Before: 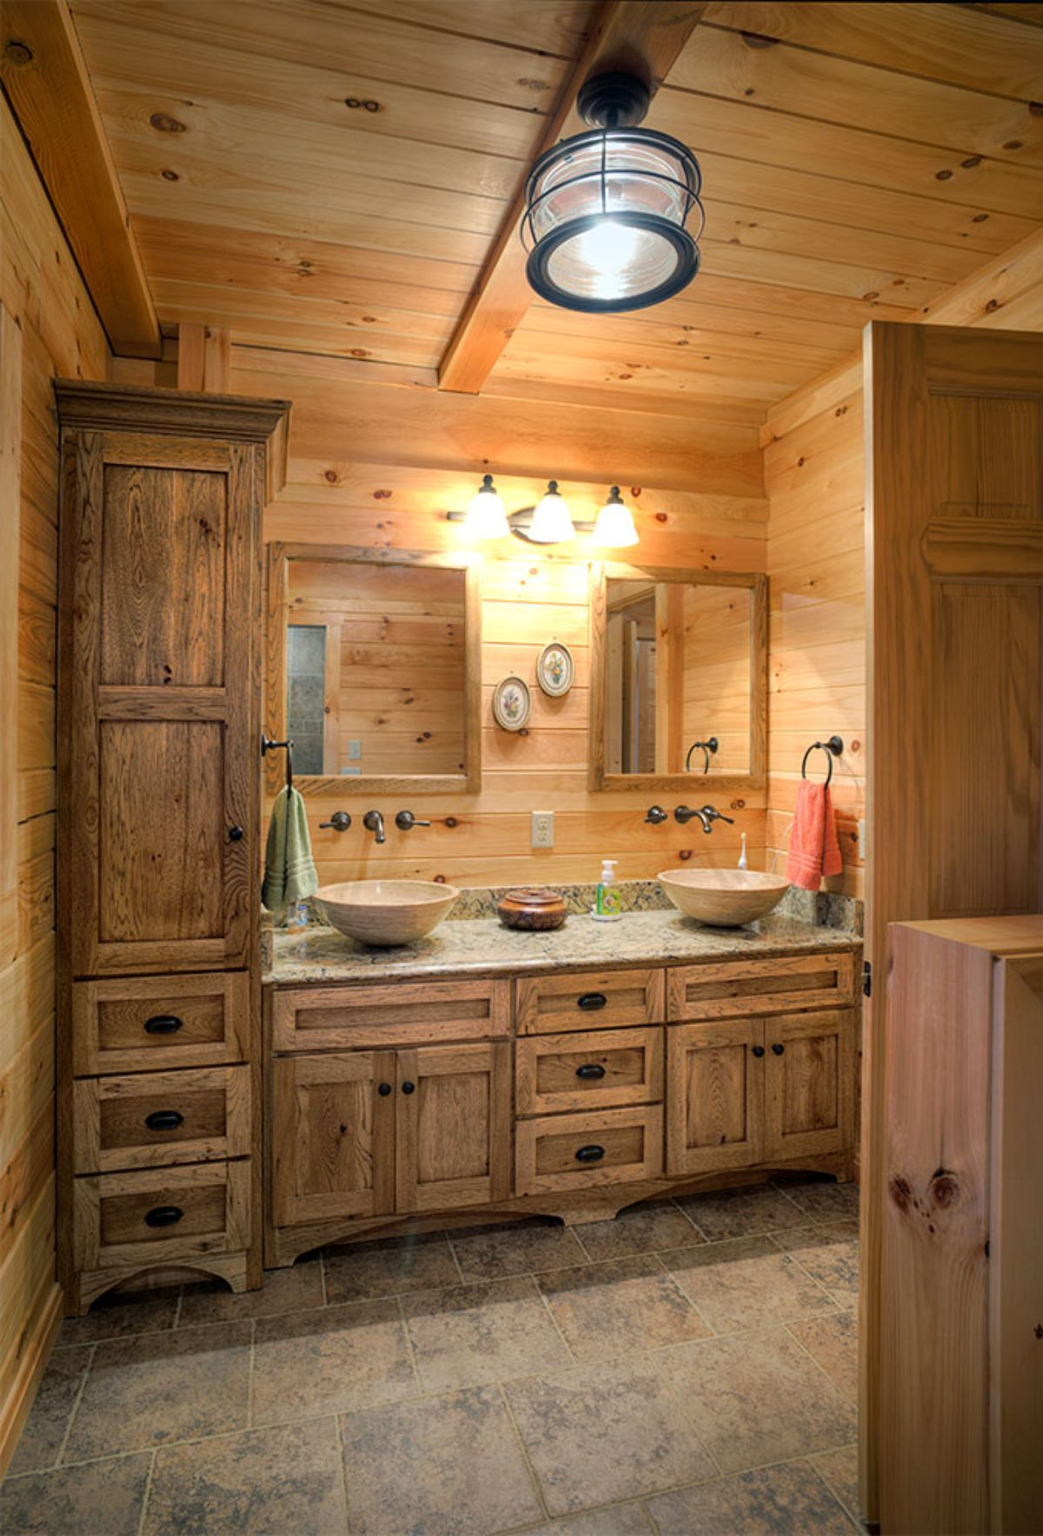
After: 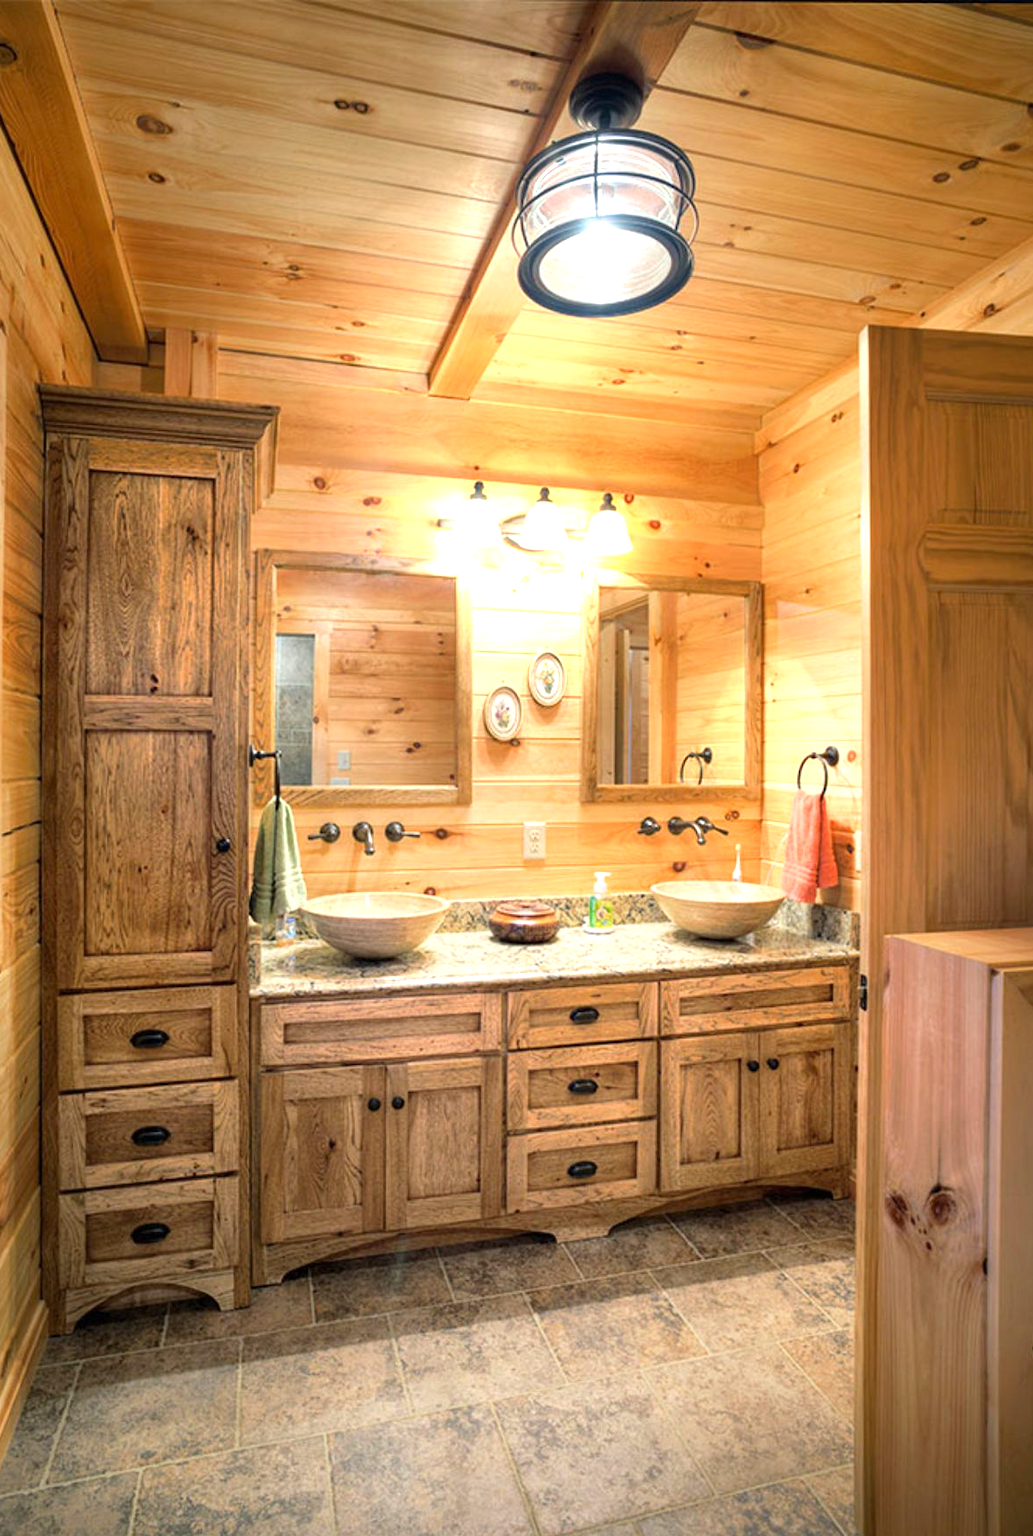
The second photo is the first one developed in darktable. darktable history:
crop and rotate: left 1.56%, right 0.643%, bottom 1.325%
exposure: exposure 0.951 EV, compensate exposure bias true, compensate highlight preservation false
